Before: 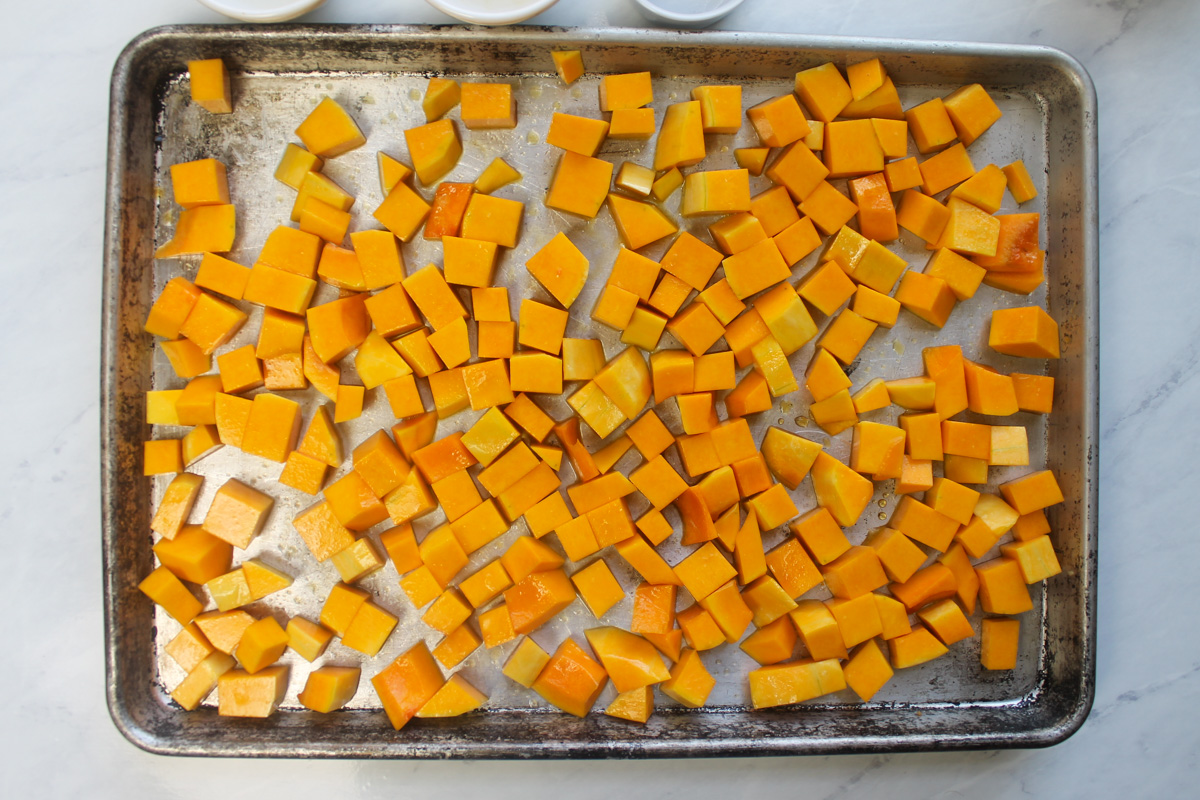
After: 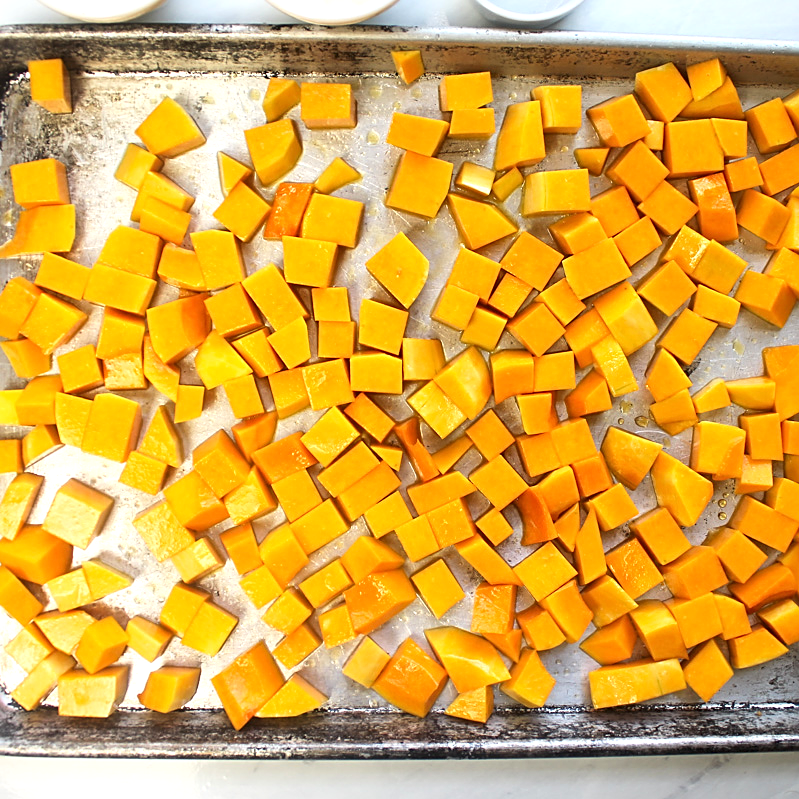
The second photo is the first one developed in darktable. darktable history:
crop and rotate: left 13.352%, right 20.04%
tone equalizer: -8 EV 0 EV, -7 EV -0.002 EV, -6 EV 0.005 EV, -5 EV -0.062 EV, -4 EV -0.124 EV, -3 EV -0.182 EV, -2 EV 0.246 EV, -1 EV 0.712 EV, +0 EV 0.506 EV, smoothing diameter 24.9%, edges refinement/feathering 11.24, preserve details guided filter
sharpen: on, module defaults
